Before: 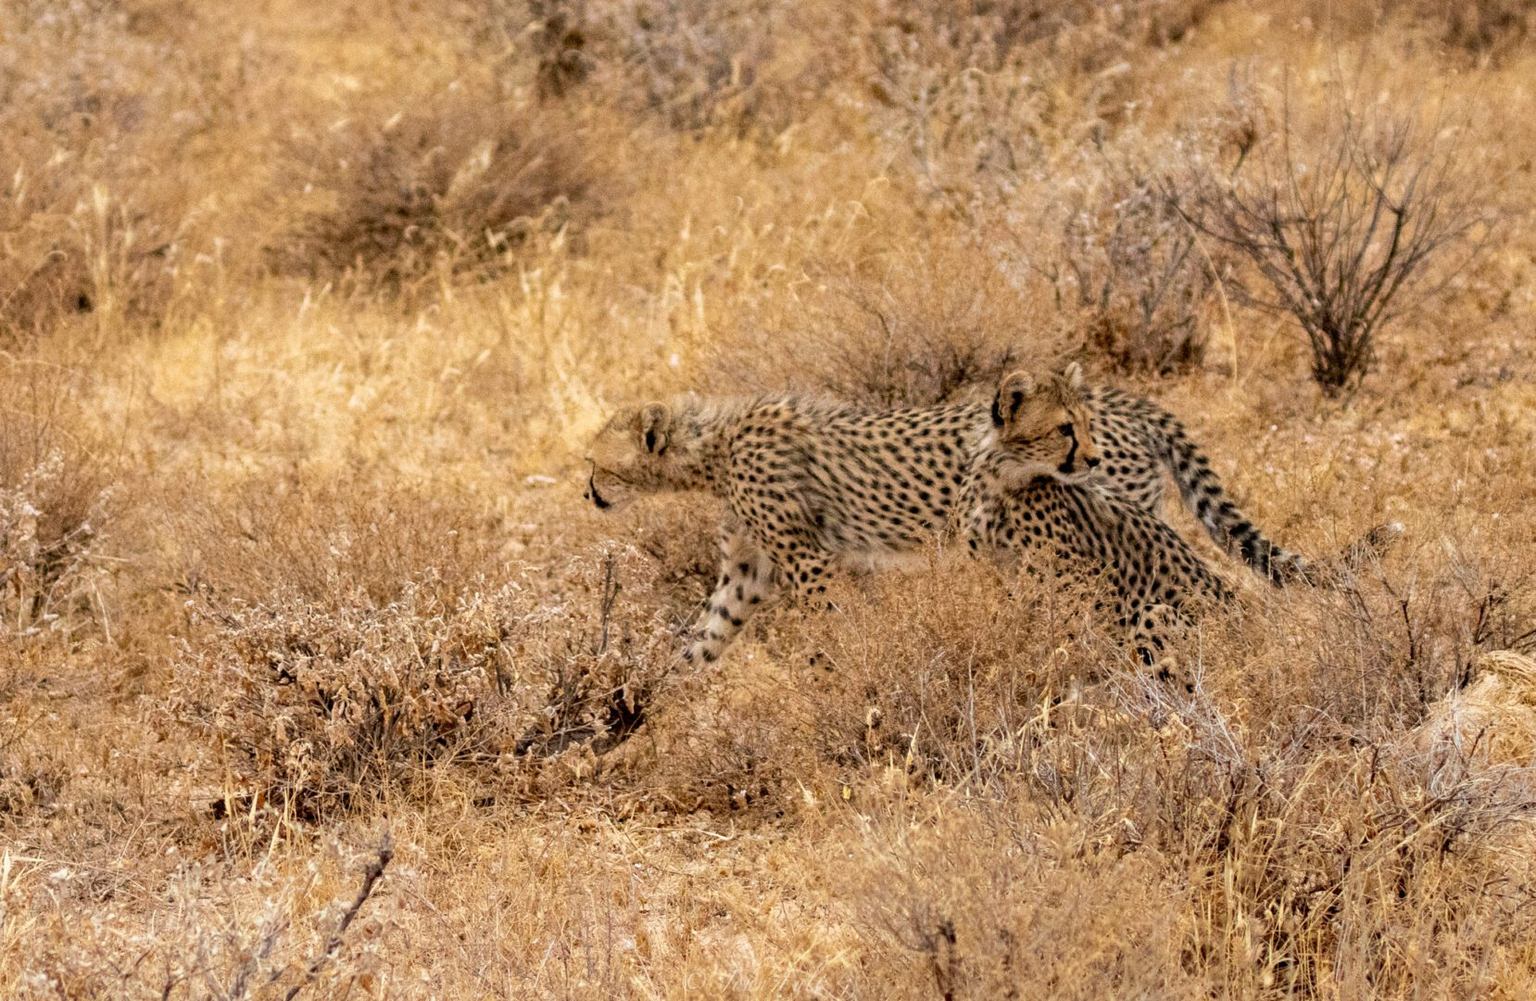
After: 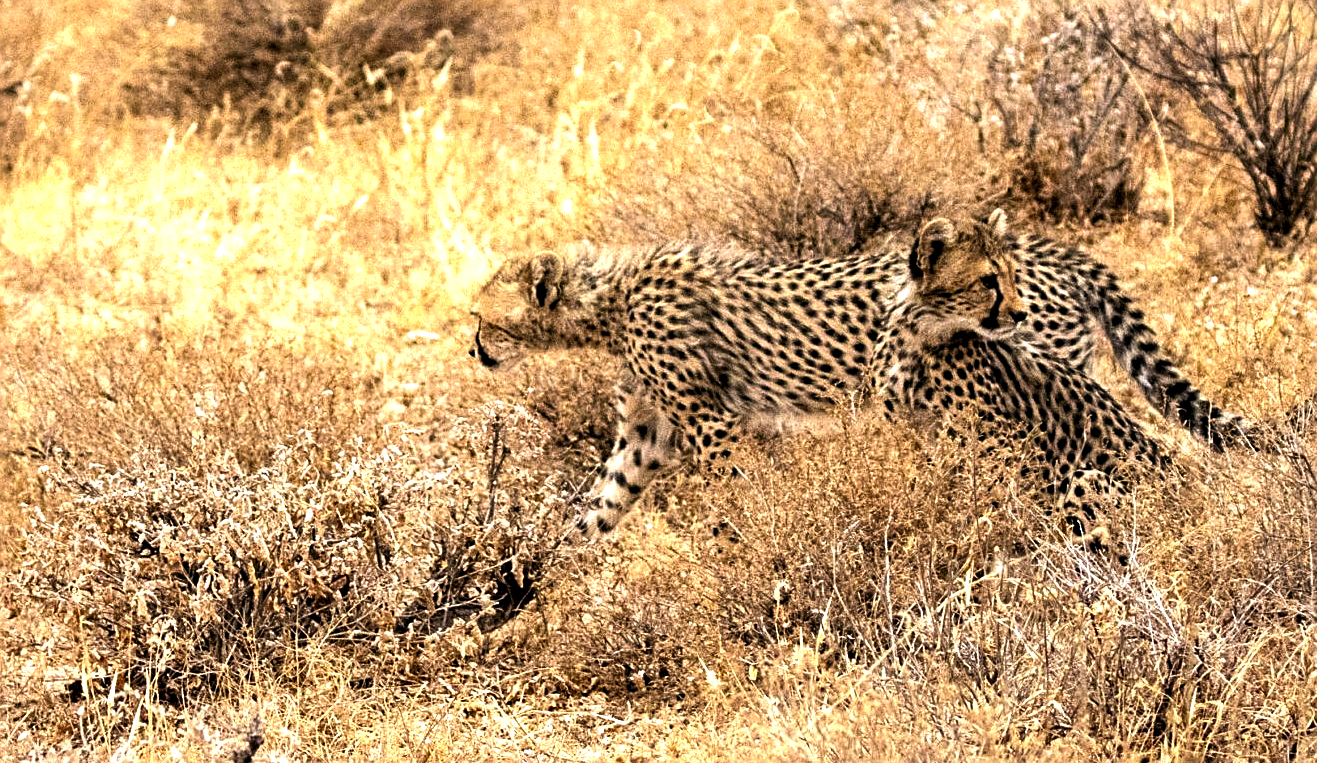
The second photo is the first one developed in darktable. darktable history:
levels: levels [0.044, 0.475, 0.791]
sharpen: on, module defaults
crop: left 9.712%, top 16.928%, right 10.845%, bottom 12.332%
contrast brightness saturation: contrast 0.1, brightness 0.03, saturation 0.09
